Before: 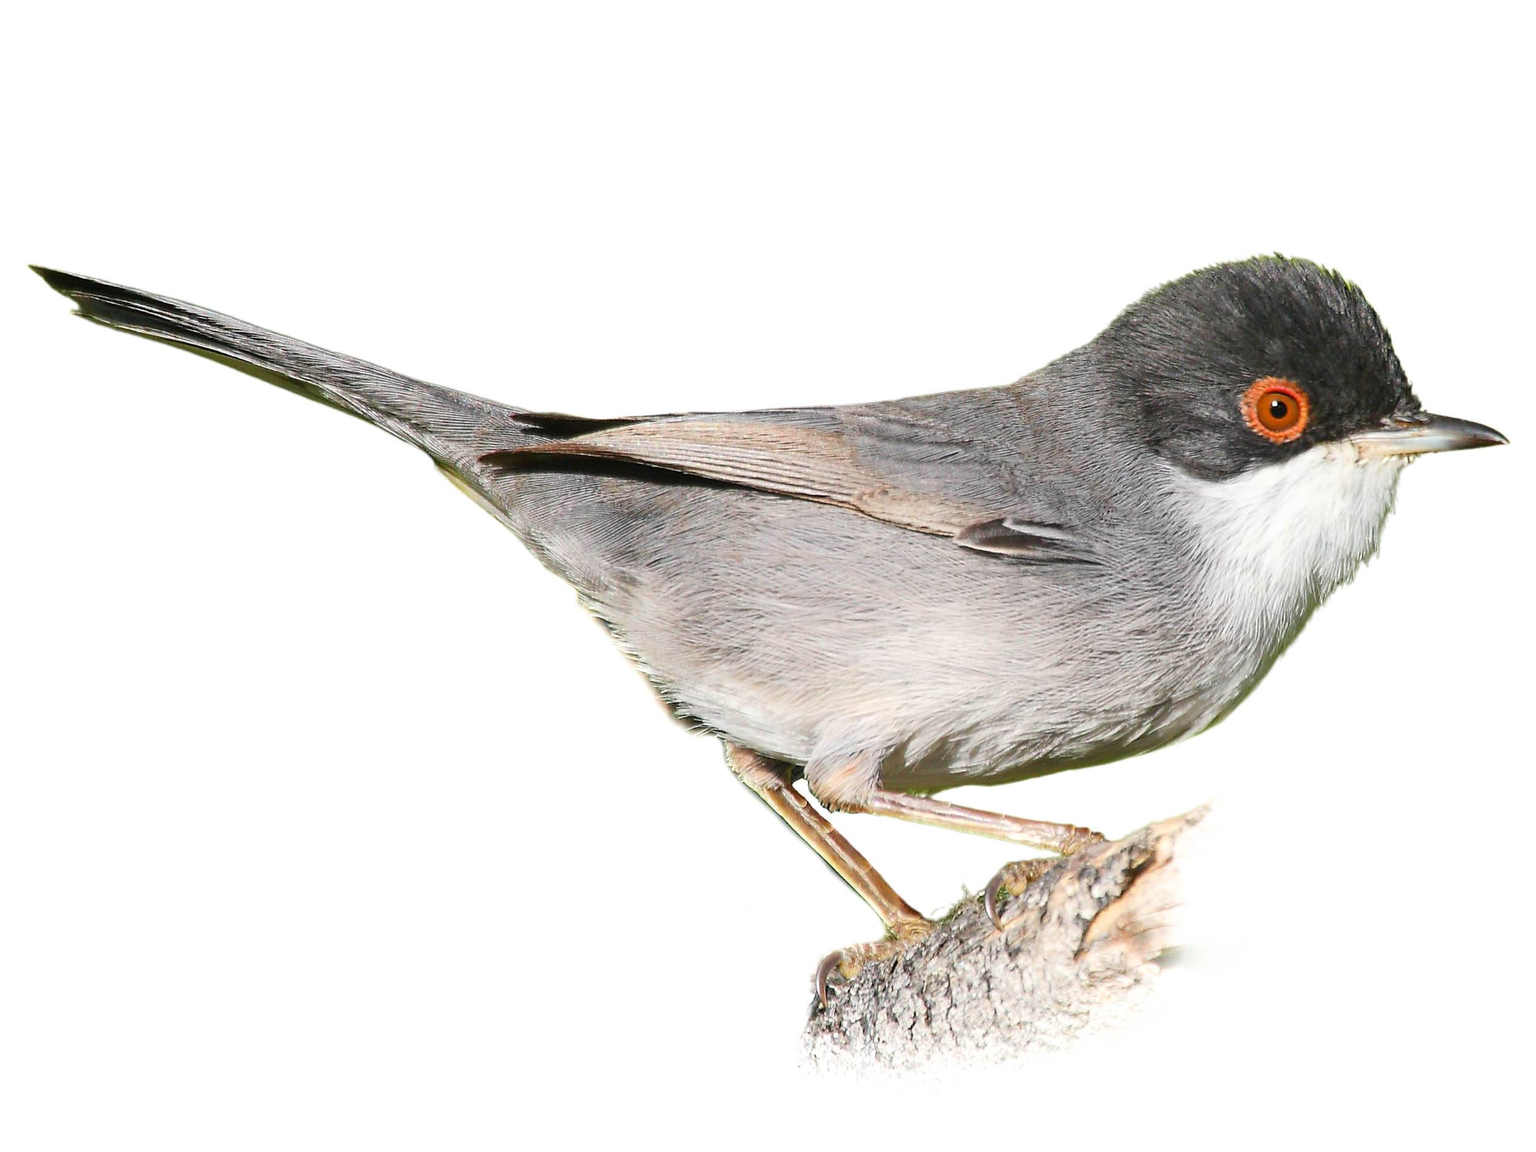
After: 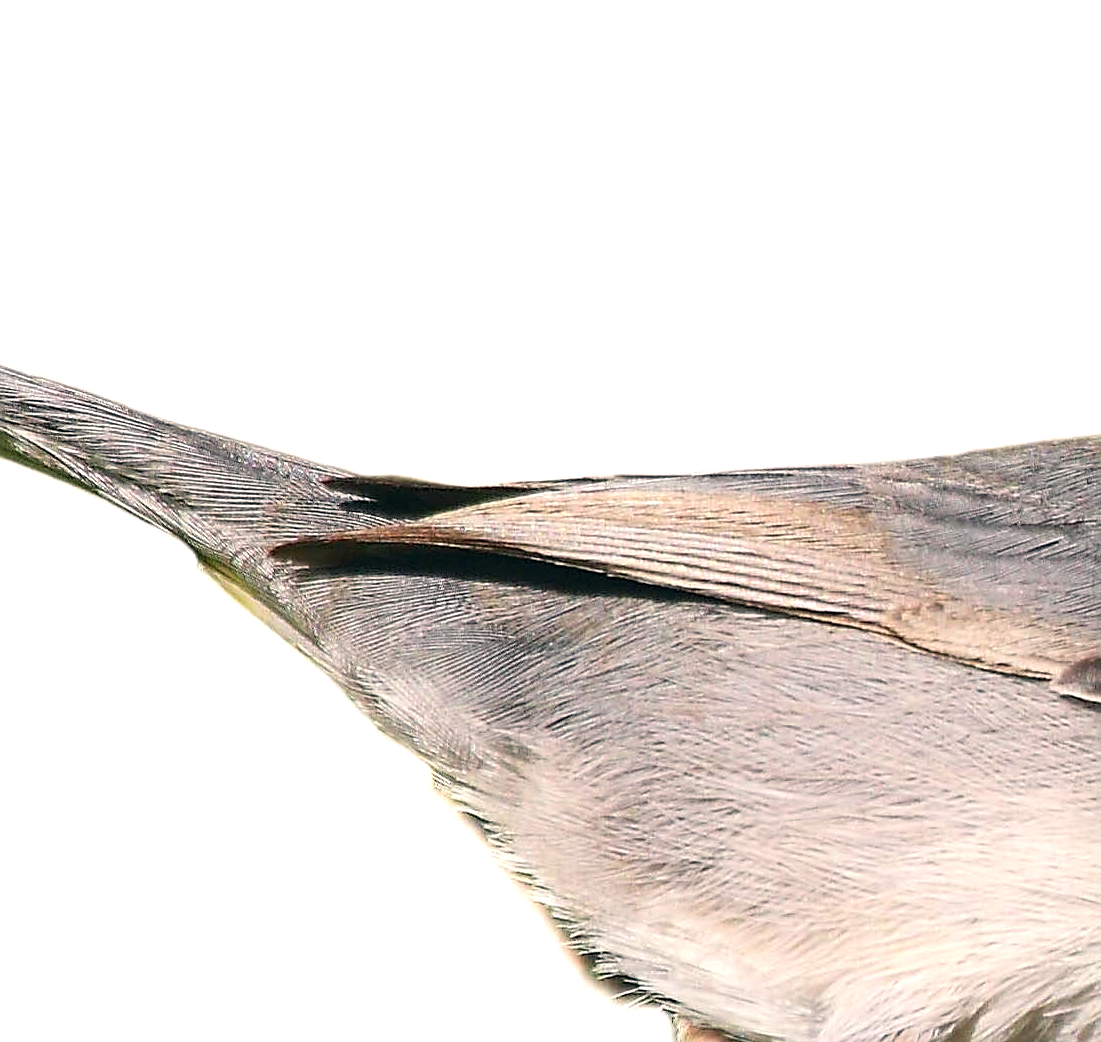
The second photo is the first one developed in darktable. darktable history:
crop: left 20.5%, top 10.763%, right 35.908%, bottom 34.238%
color correction: highlights a* 5.43, highlights b* 5.31, shadows a* -4.28, shadows b* -5.15
sharpen: on, module defaults
exposure: exposure 0.202 EV, compensate exposure bias true, compensate highlight preservation false
